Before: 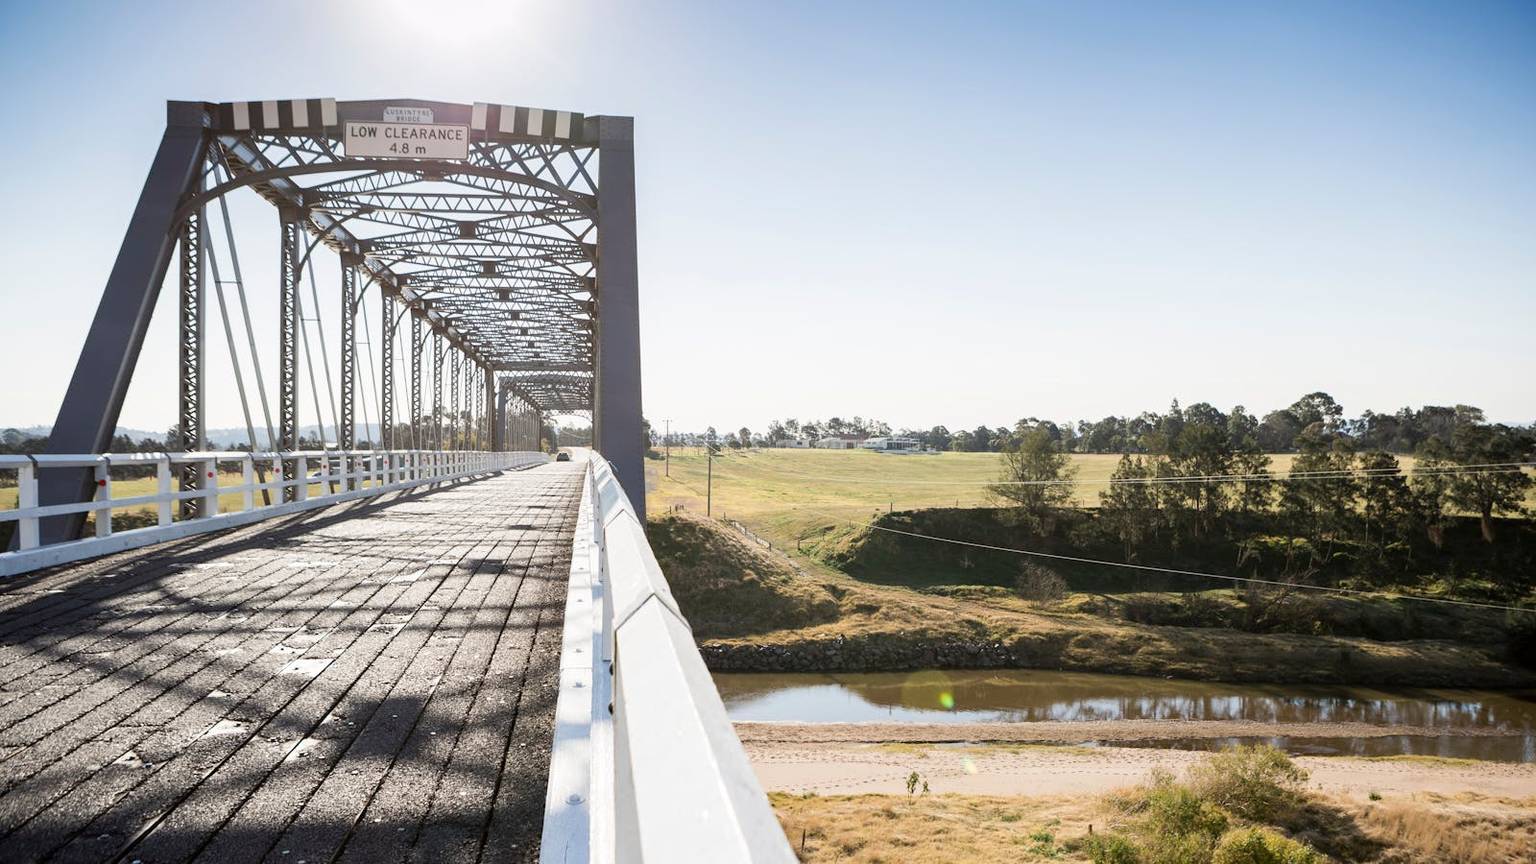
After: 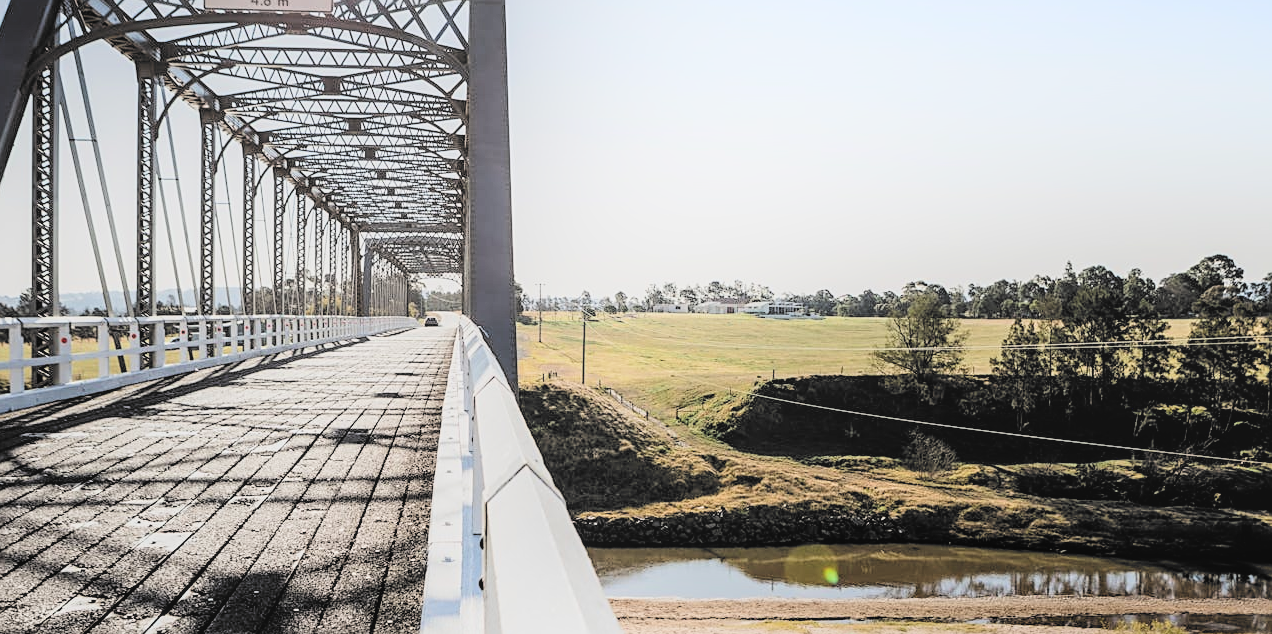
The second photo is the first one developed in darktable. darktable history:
shadows and highlights: highlights 71.65, soften with gaussian
crop: left 9.739%, top 17.186%, right 10.744%, bottom 12.36%
sharpen: on, module defaults
filmic rgb: black relative exposure -5.08 EV, white relative exposure 3.54 EV, threshold 2.97 EV, hardness 3.16, contrast 1.301, highlights saturation mix -49.8%, color science v6 (2022), enable highlight reconstruction true
local contrast: detail 109%
